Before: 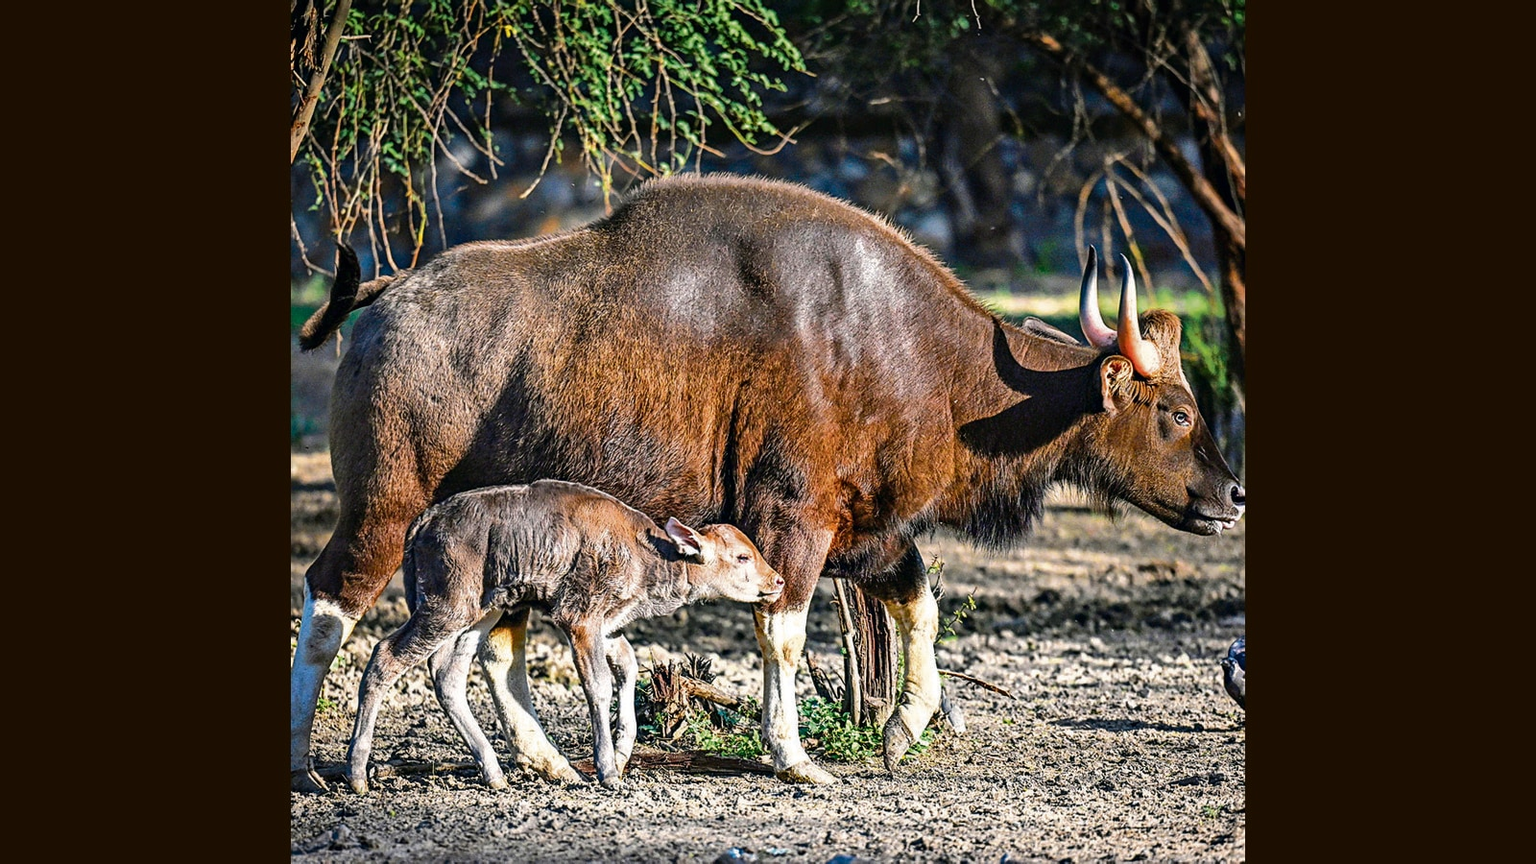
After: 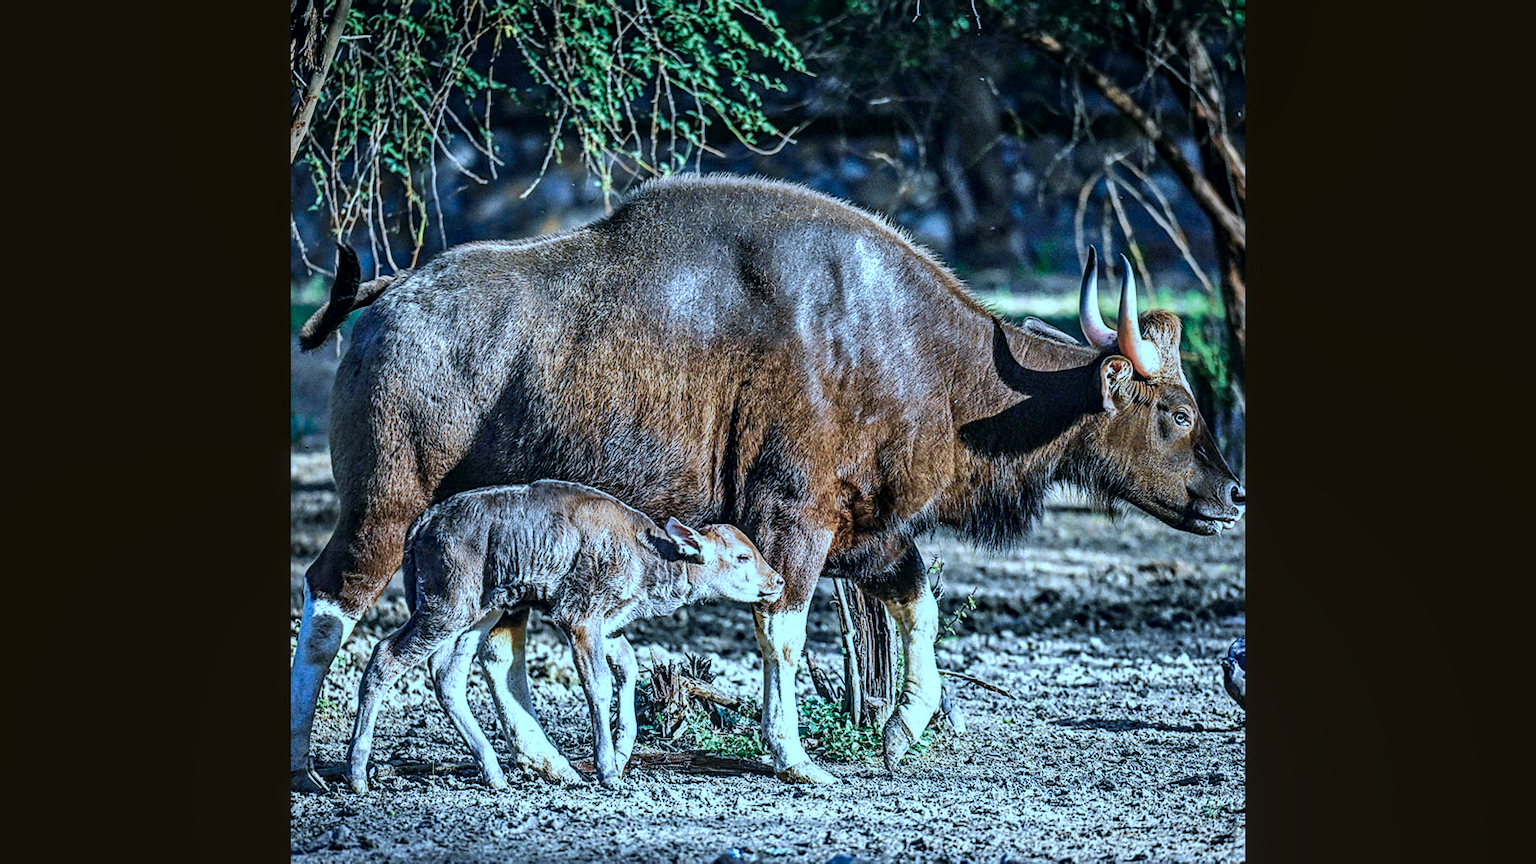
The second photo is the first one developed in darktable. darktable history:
contrast brightness saturation: contrast 0.061, brightness -0.011, saturation -0.246
color calibration: gray › normalize channels true, illuminant custom, x 0.435, y 0.395, temperature 3116.52 K, gamut compression 0.023
local contrast: on, module defaults
